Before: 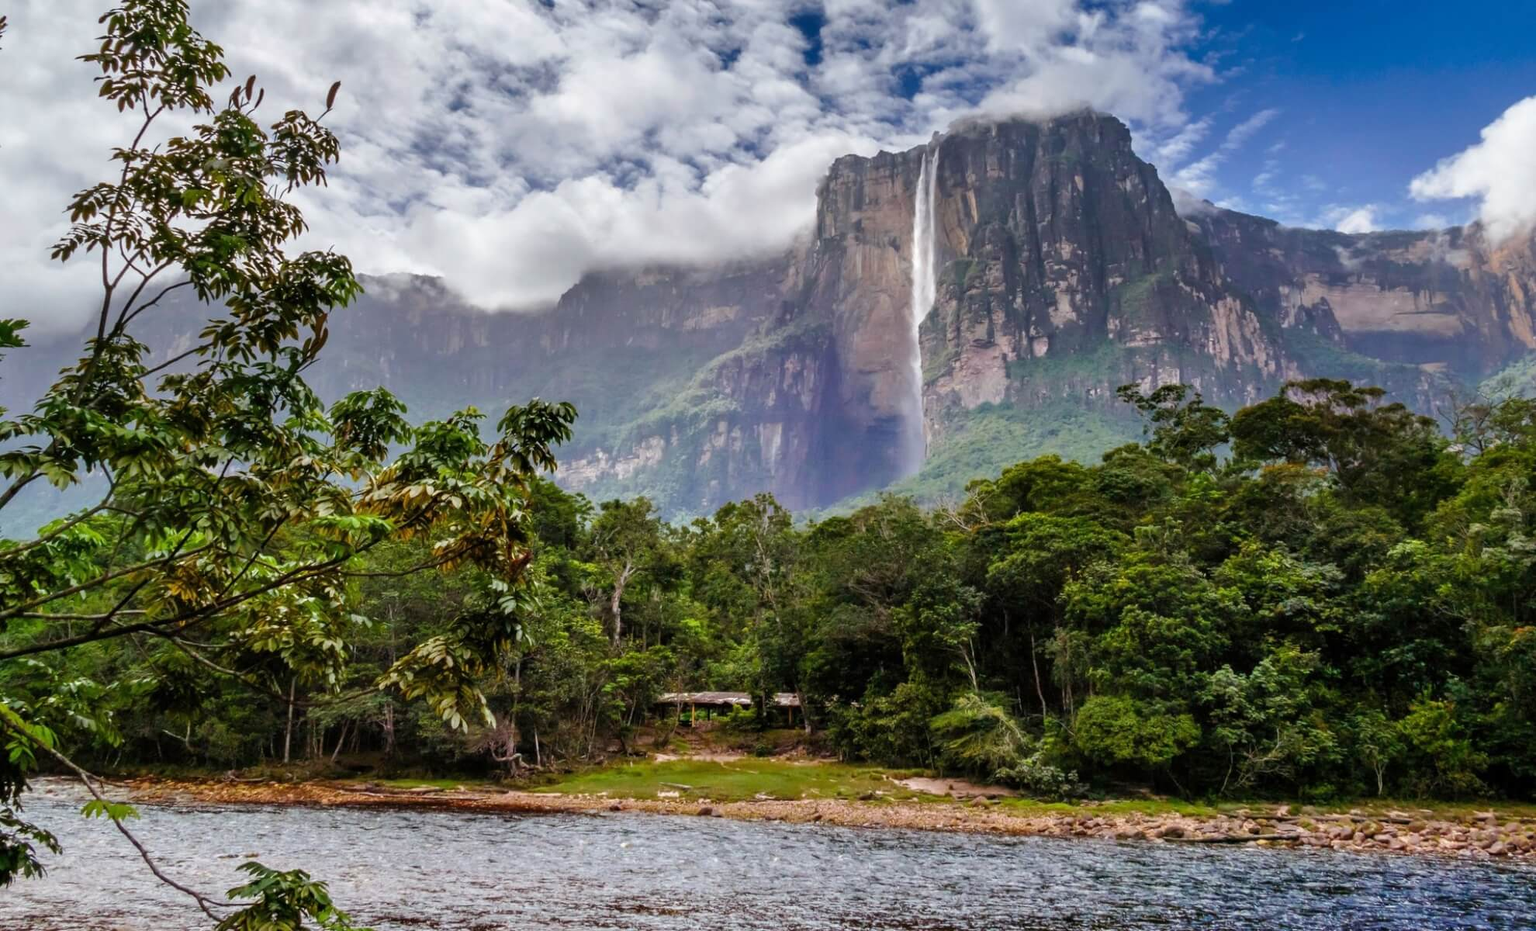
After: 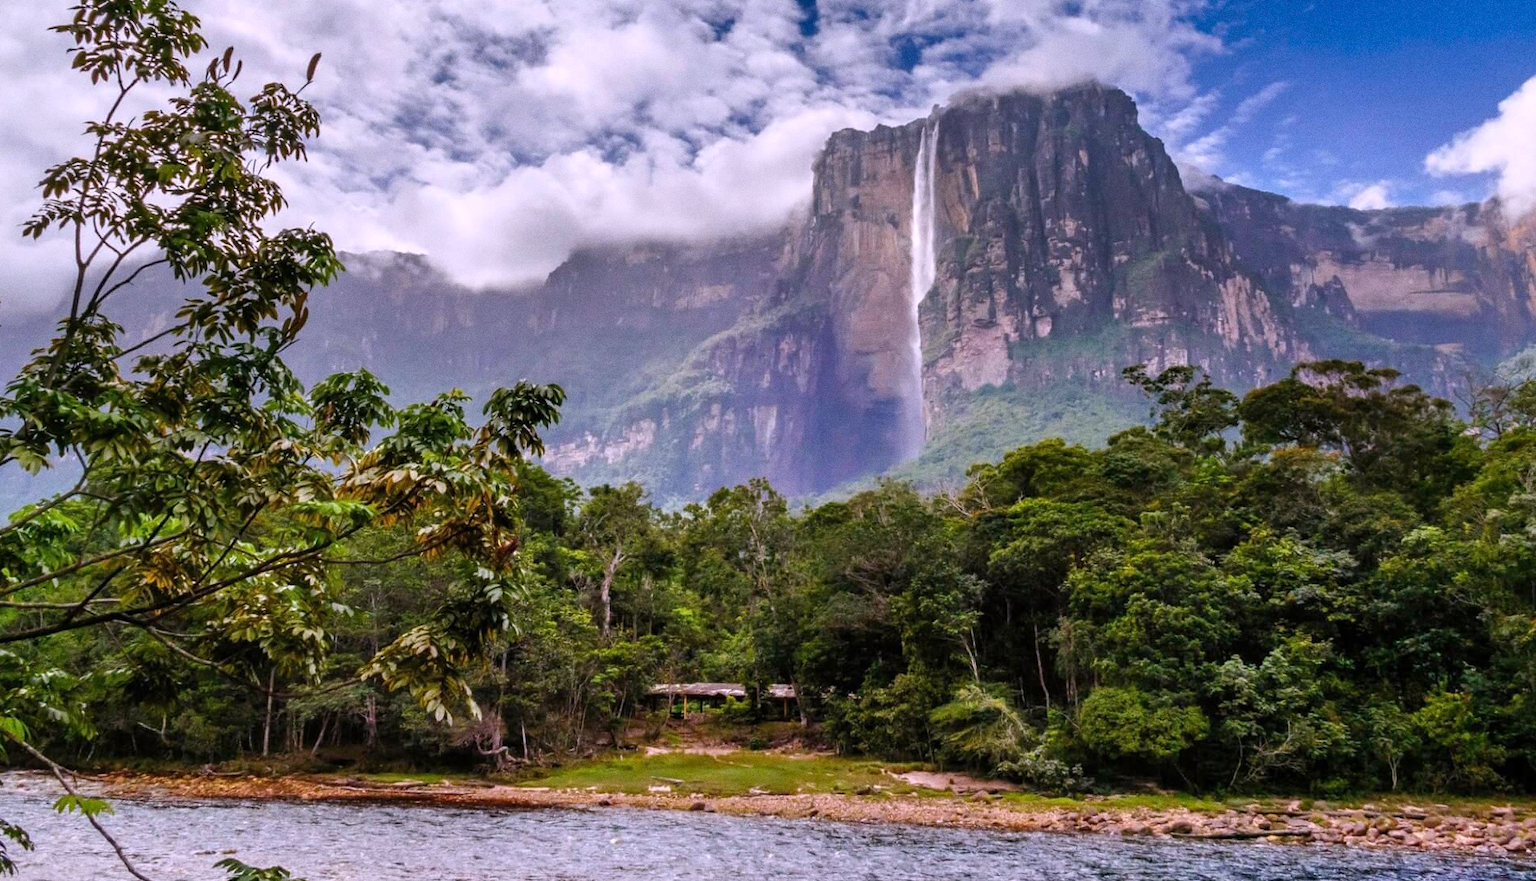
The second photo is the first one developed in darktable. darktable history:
crop: left 1.964%, top 3.251%, right 1.122%, bottom 4.933%
white balance: red 1.066, blue 1.119
grain: coarseness 0.47 ISO
